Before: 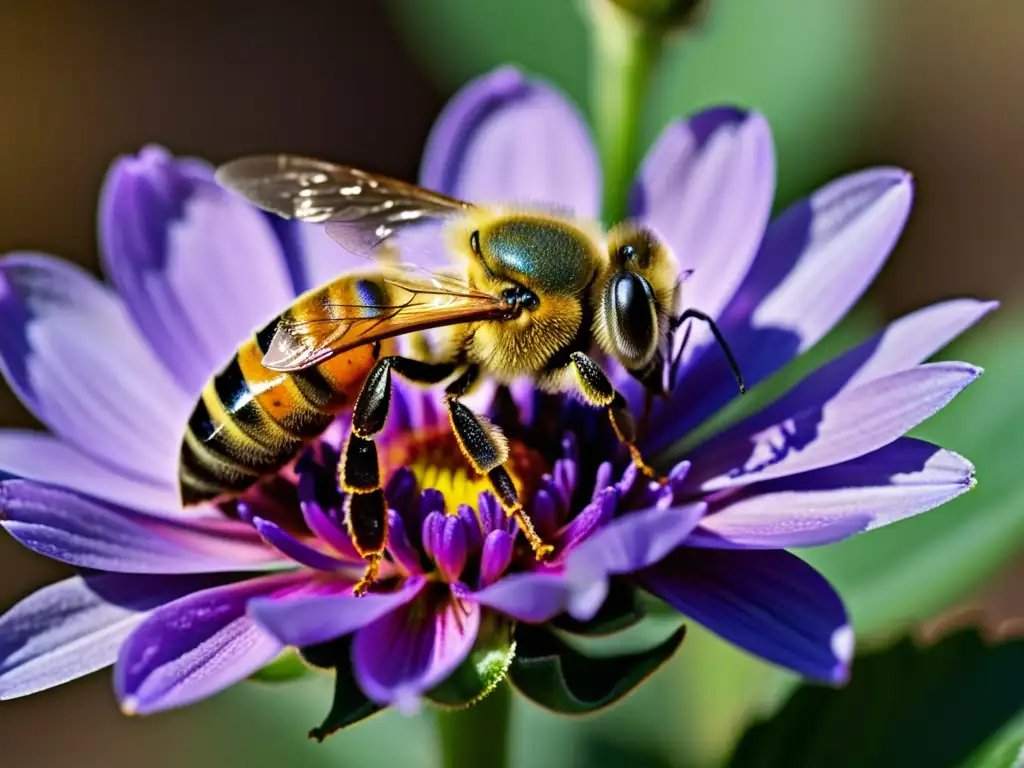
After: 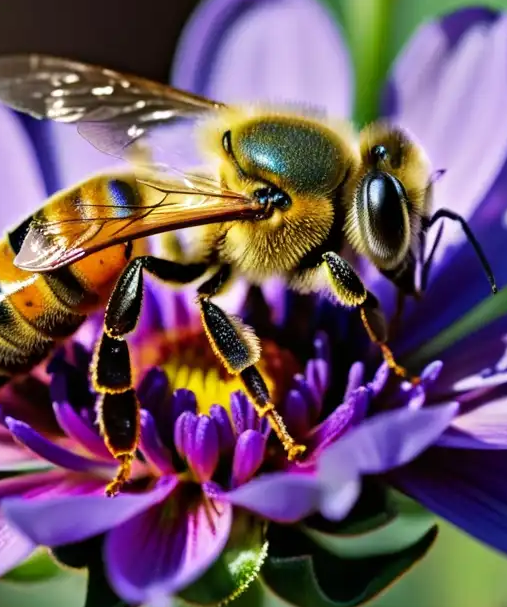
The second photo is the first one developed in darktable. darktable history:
crop and rotate: angle 0.023°, left 24.245%, top 13.102%, right 26.188%, bottom 7.737%
